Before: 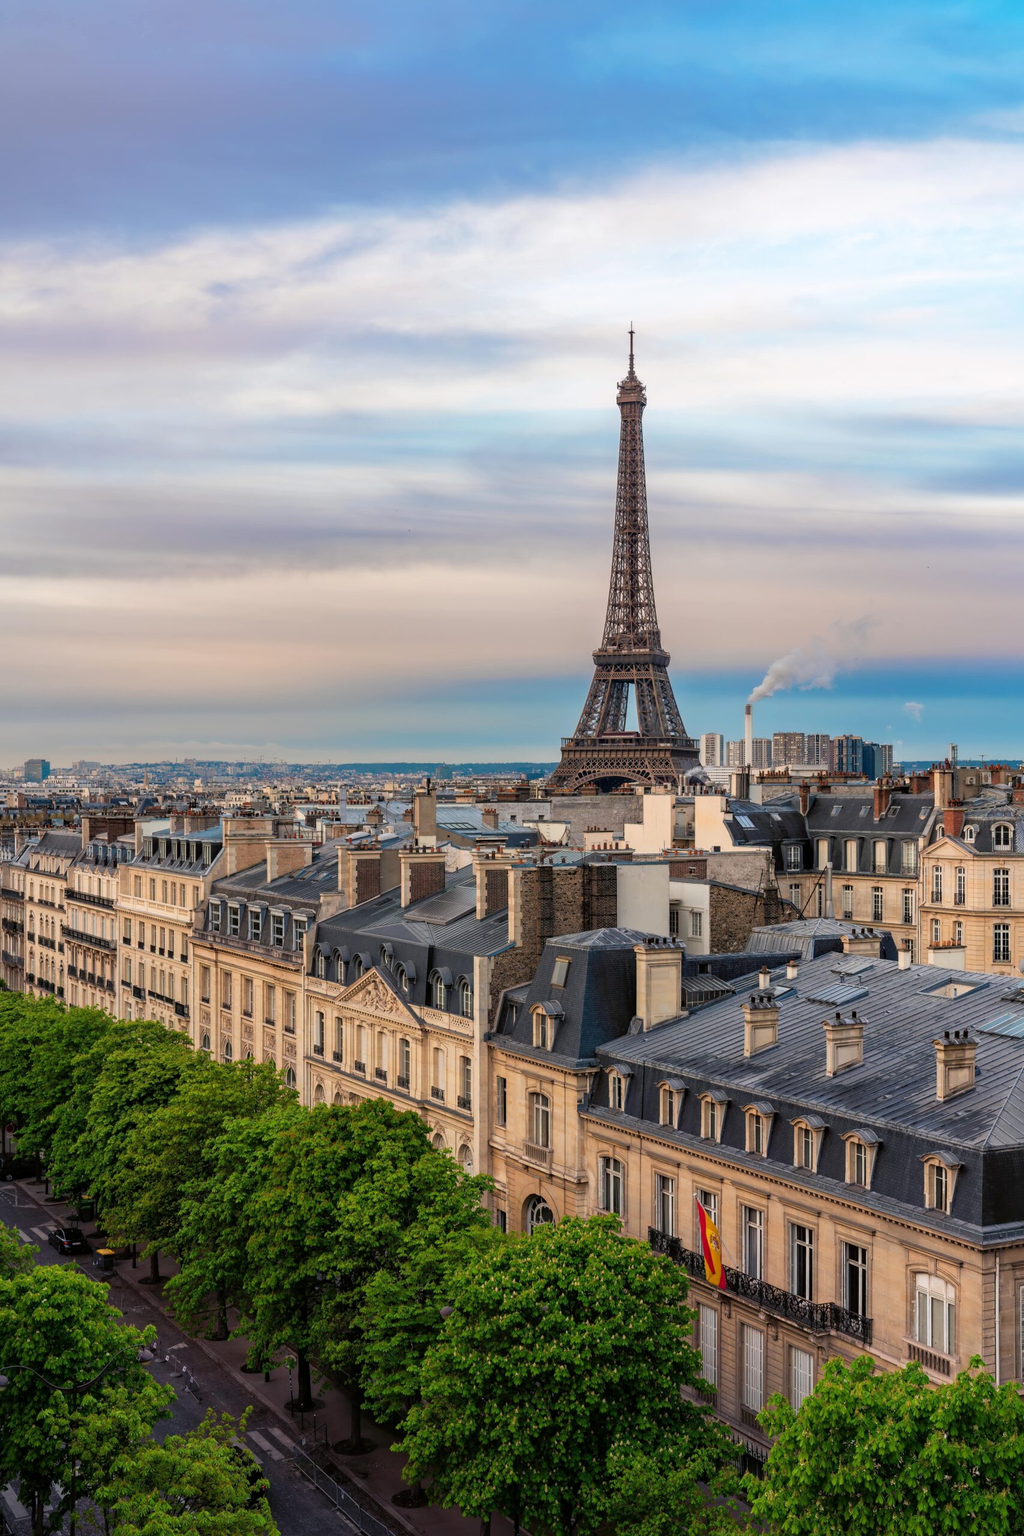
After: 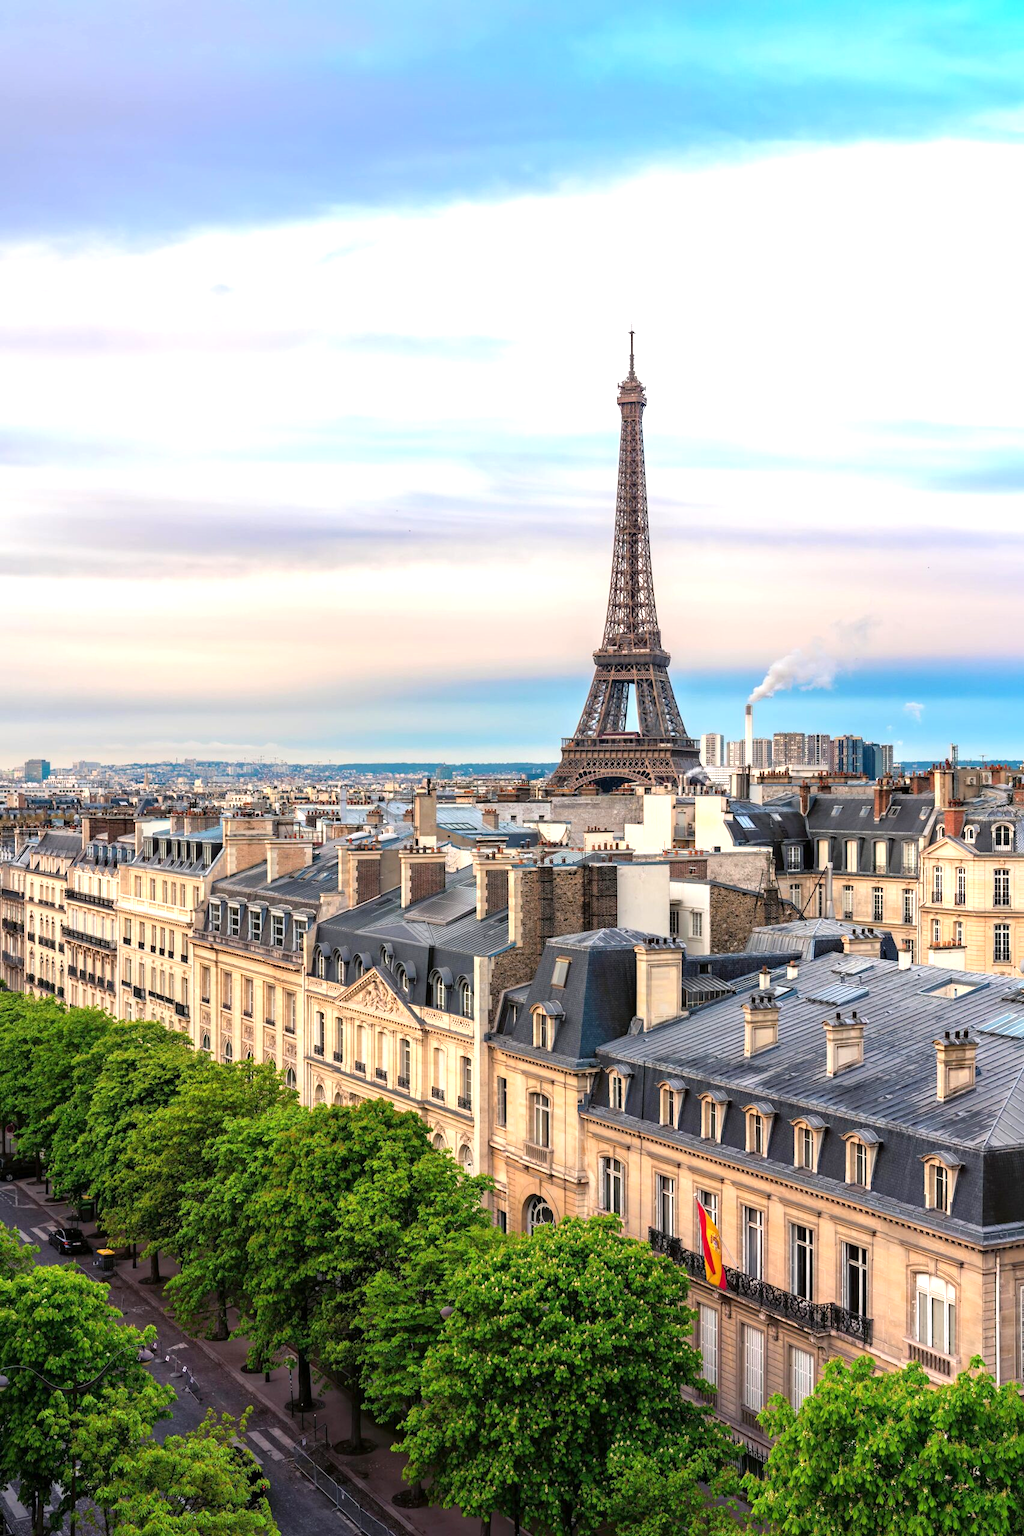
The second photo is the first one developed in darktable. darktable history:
exposure: exposure 0.924 EV, compensate highlight preservation false
